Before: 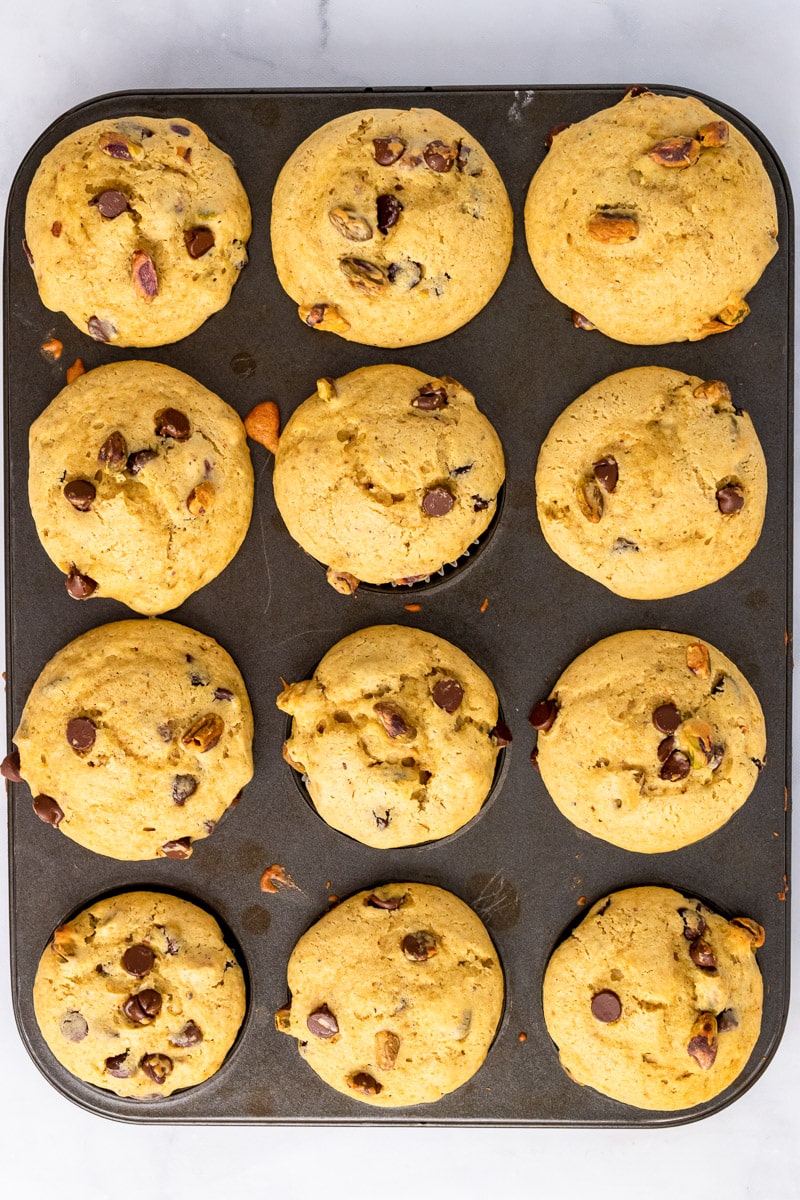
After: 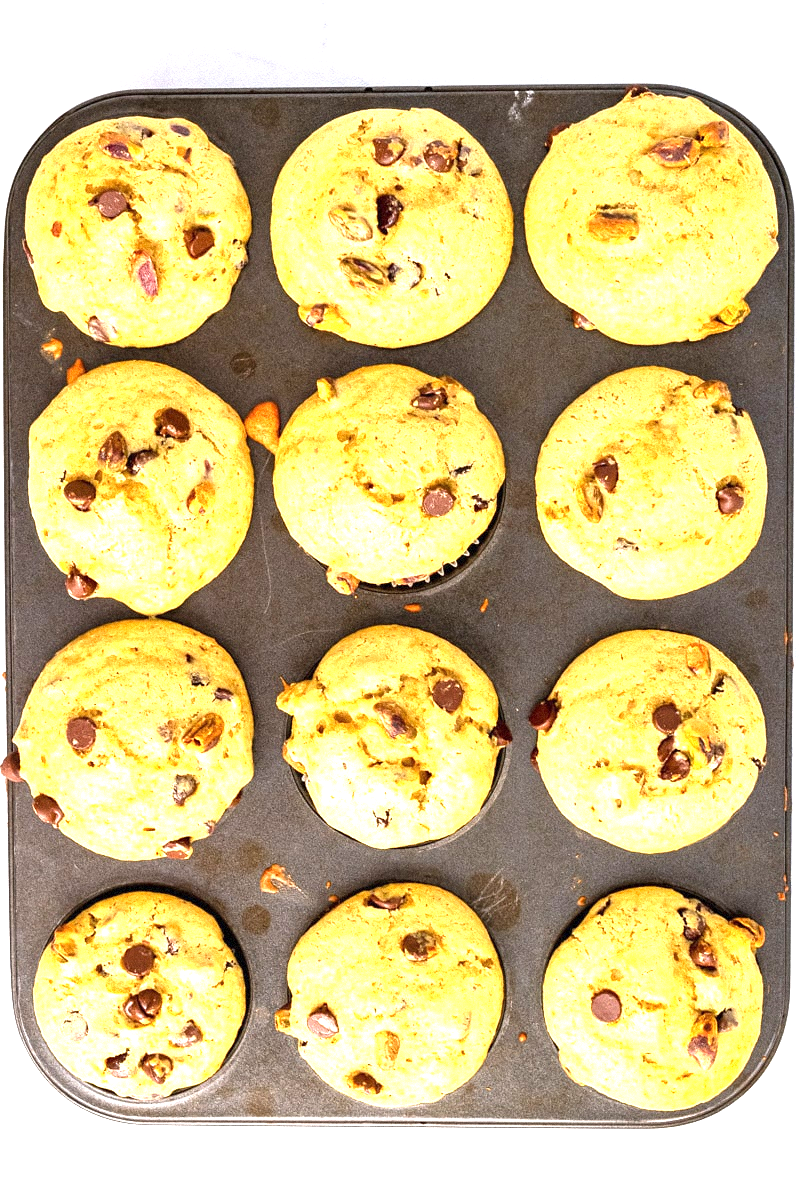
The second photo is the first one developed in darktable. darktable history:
grain: mid-tones bias 0%
exposure: black level correction 0, exposure 1.379 EV, compensate exposure bias true, compensate highlight preservation false
